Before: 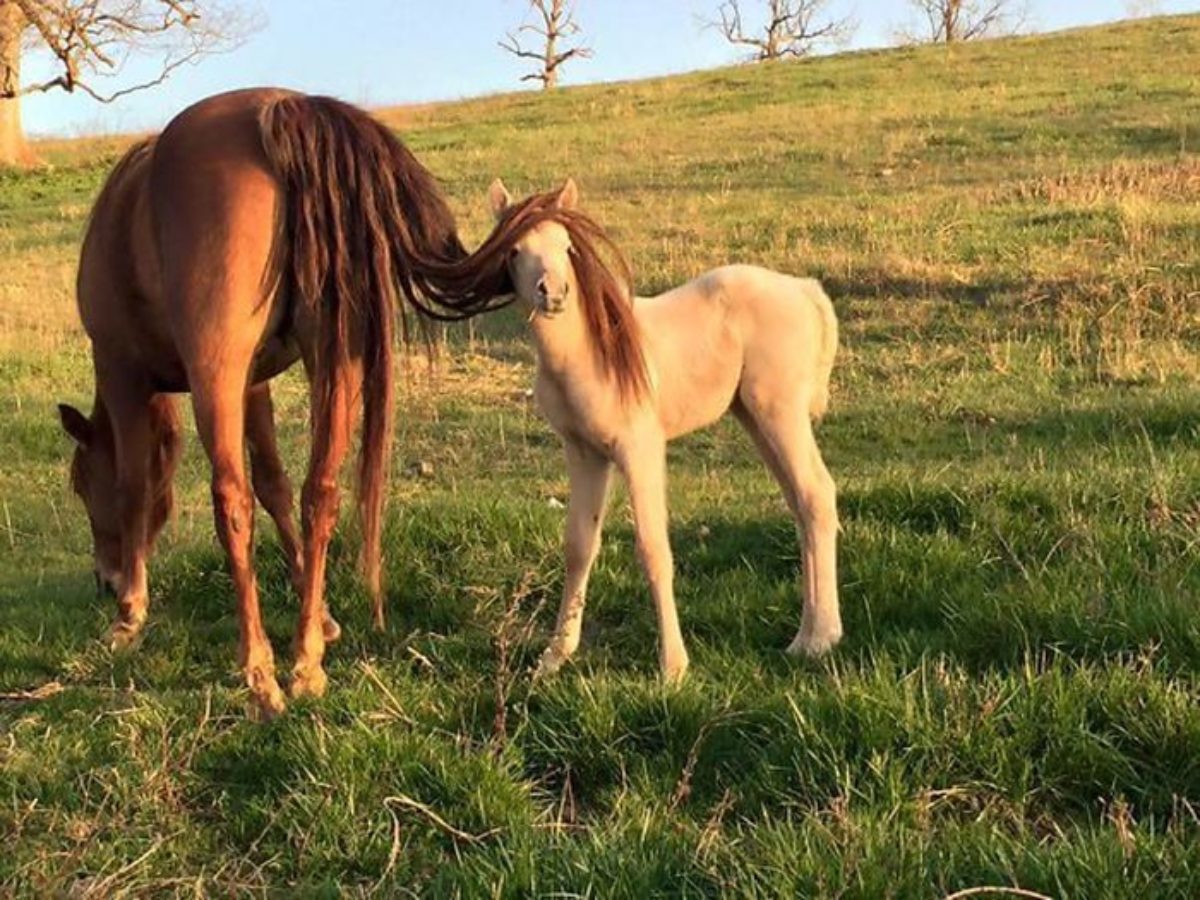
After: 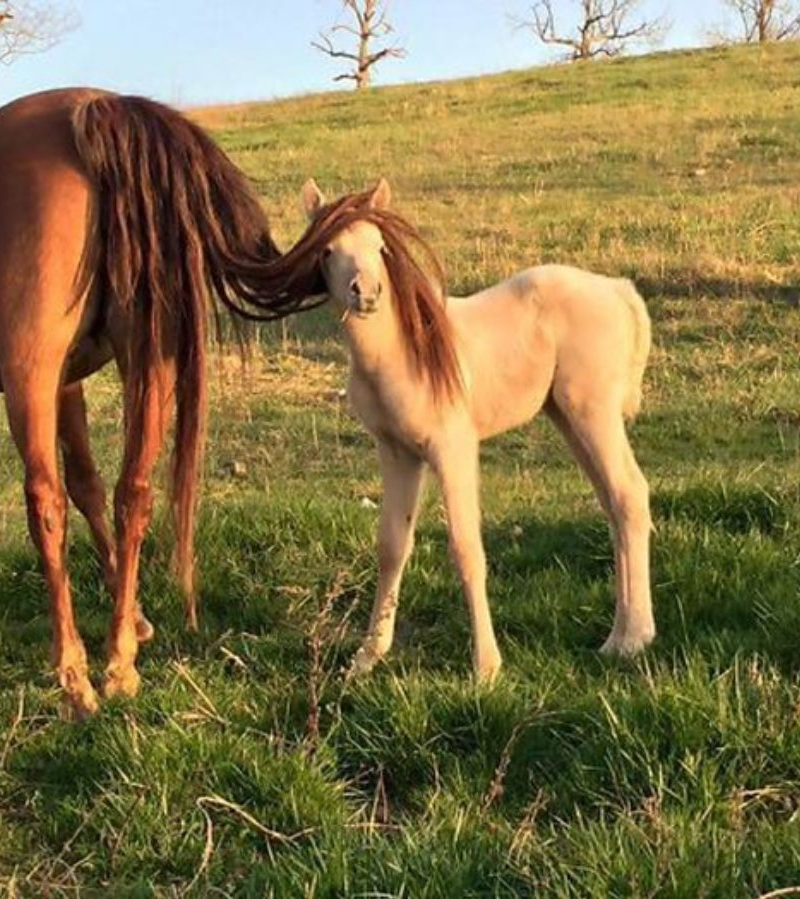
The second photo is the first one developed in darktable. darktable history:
crop and rotate: left 15.601%, right 17.72%
